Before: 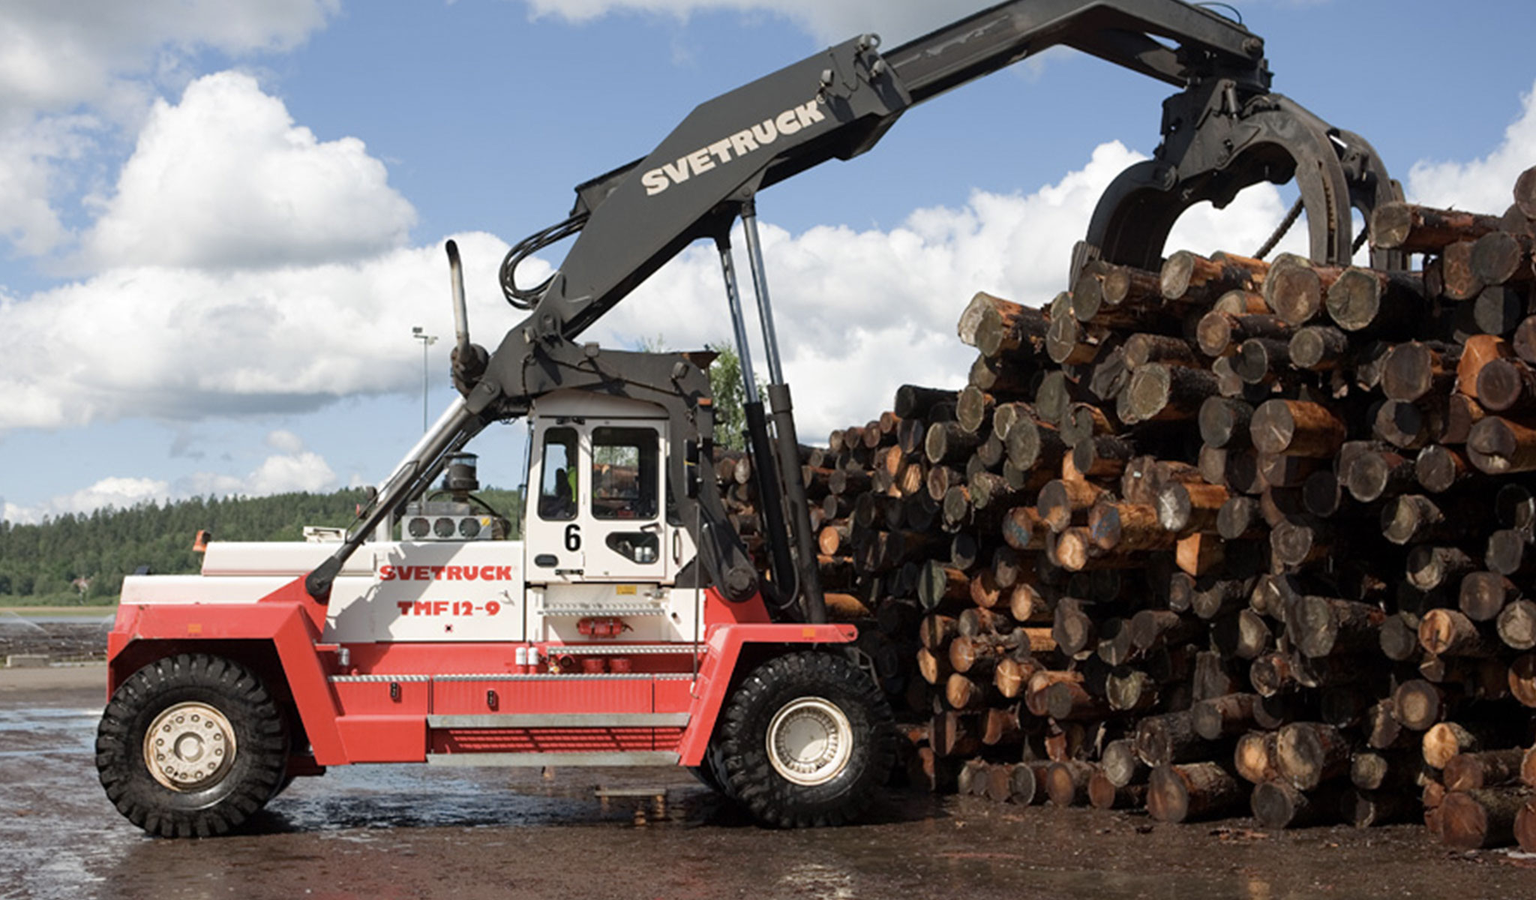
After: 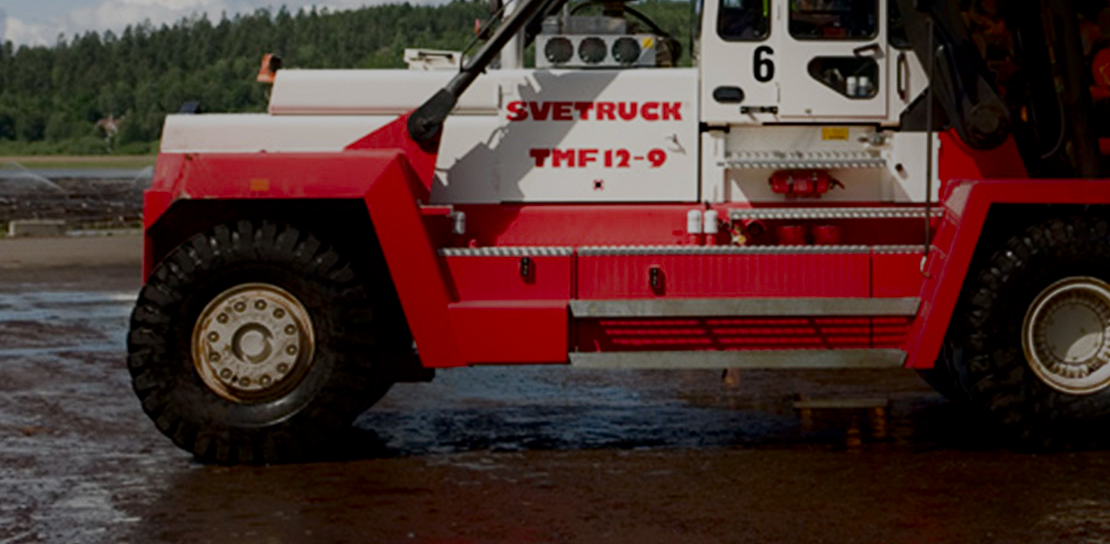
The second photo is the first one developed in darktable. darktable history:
shadows and highlights: shadows -68.69, highlights 35.08, soften with gaussian
filmic rgb: black relative exposure -7.11 EV, white relative exposure 5.37 EV, hardness 3.02
crop and rotate: top 54.467%, right 45.77%, bottom 0.161%
contrast brightness saturation: contrast 0.098, brightness -0.267, saturation 0.15
